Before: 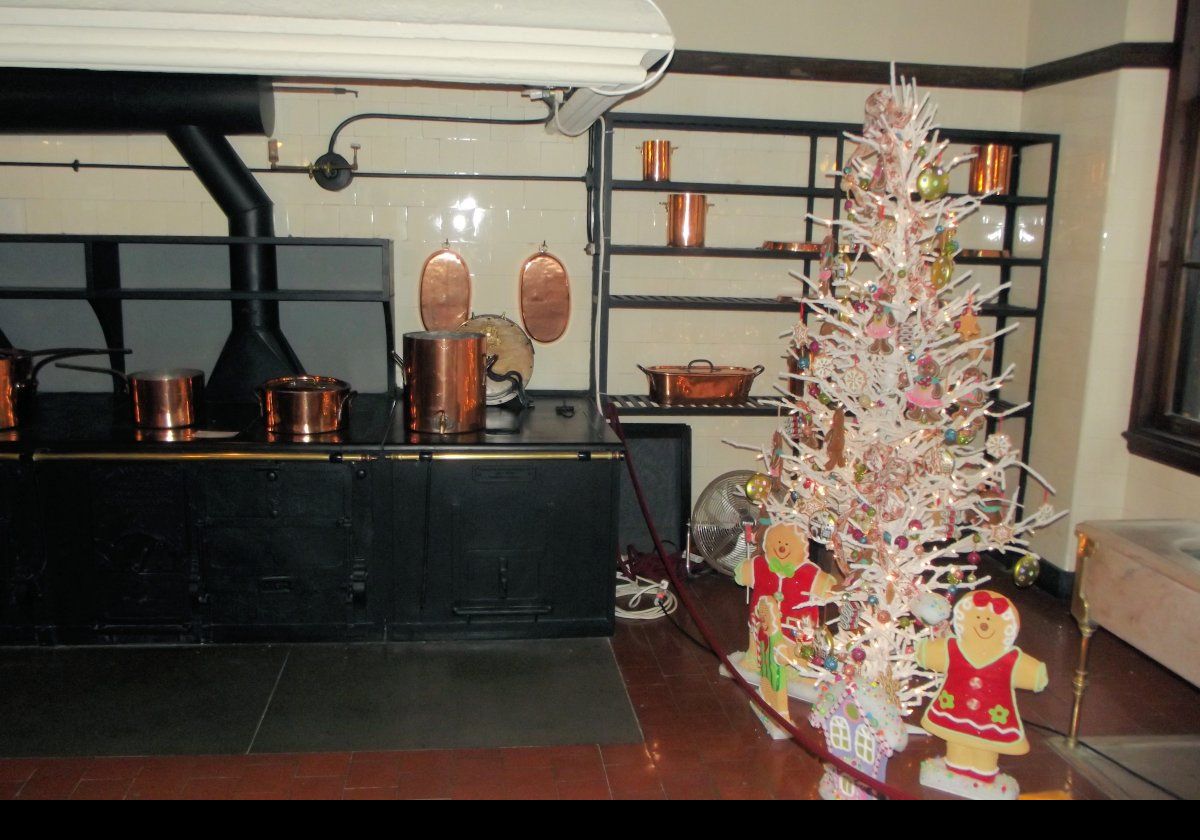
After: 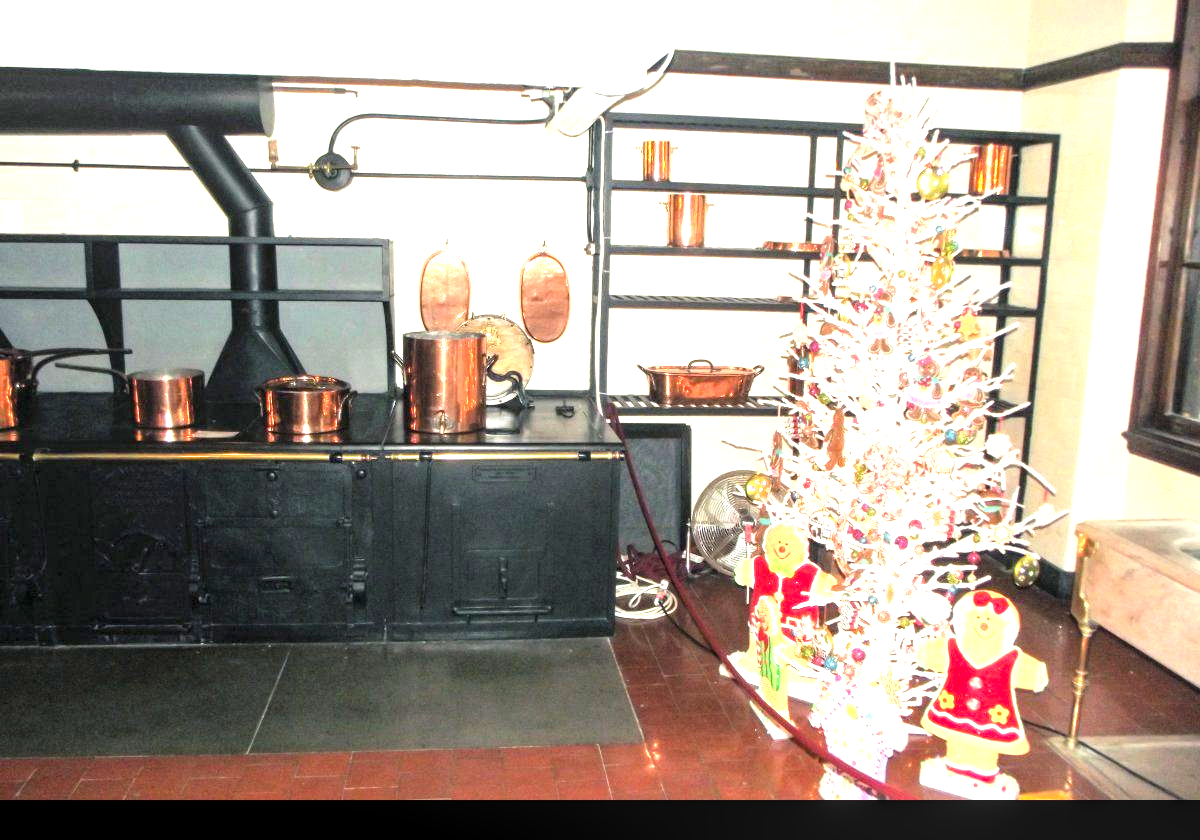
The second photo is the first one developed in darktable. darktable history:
exposure: black level correction 0, exposure 1.921 EV, compensate highlight preservation false
local contrast: detail 130%
